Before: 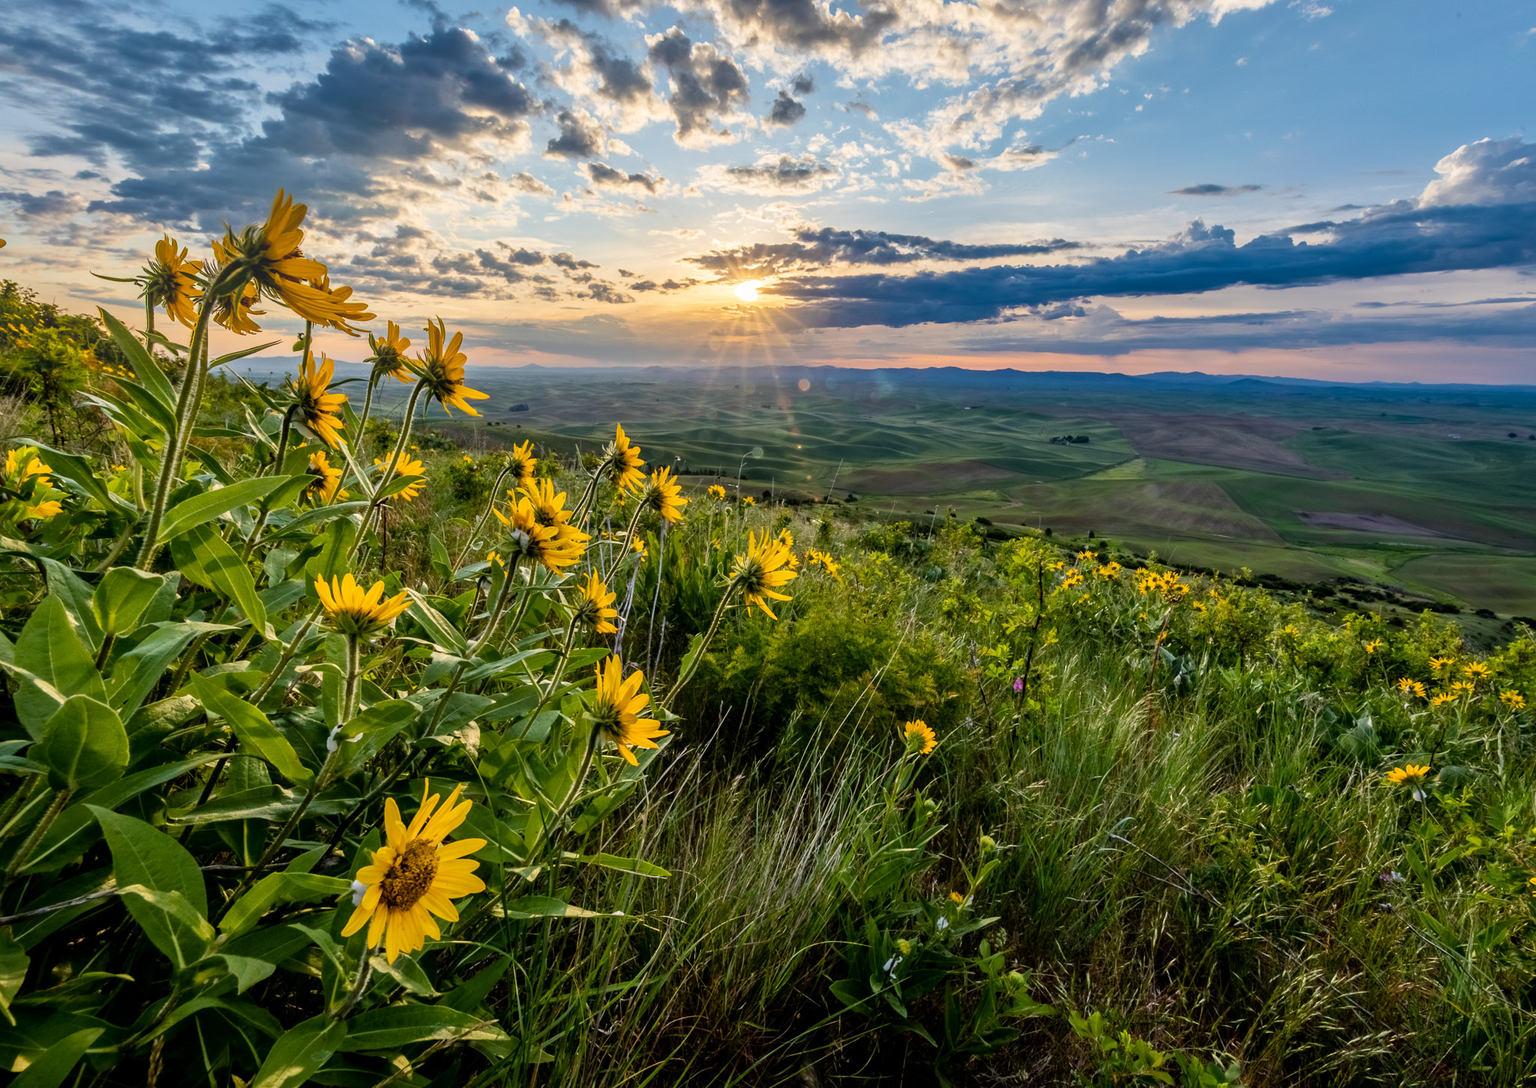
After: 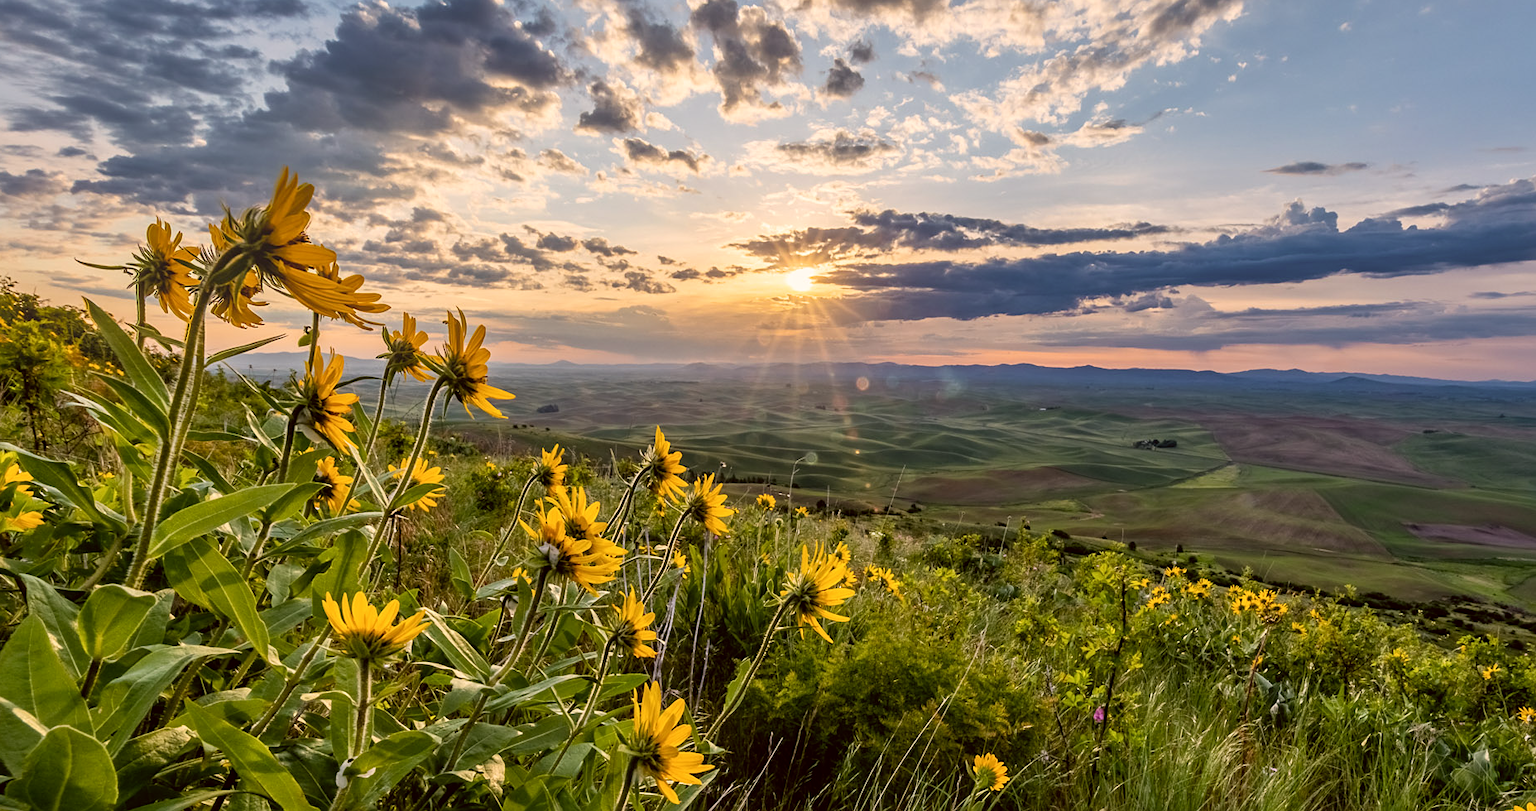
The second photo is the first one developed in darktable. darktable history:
sharpen: amount 0.2
crop: left 1.509%, top 3.452%, right 7.696%, bottom 28.452%
color correction: highlights a* 6.27, highlights b* 8.19, shadows a* 5.94, shadows b* 7.23, saturation 0.9
